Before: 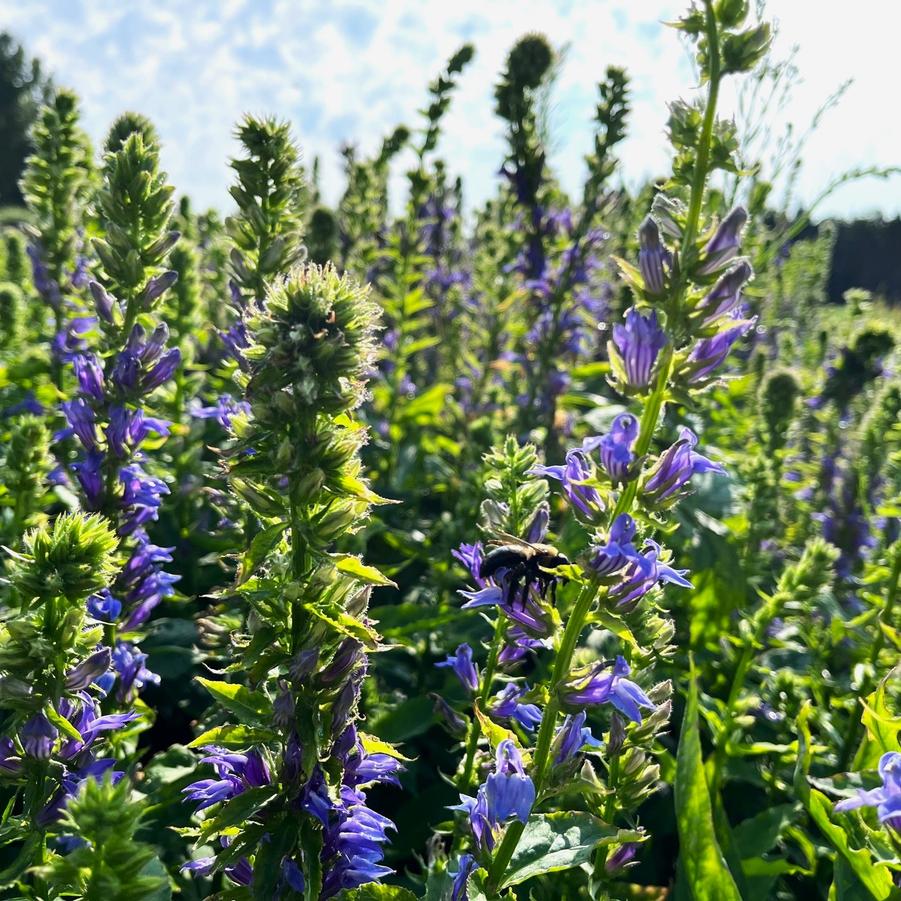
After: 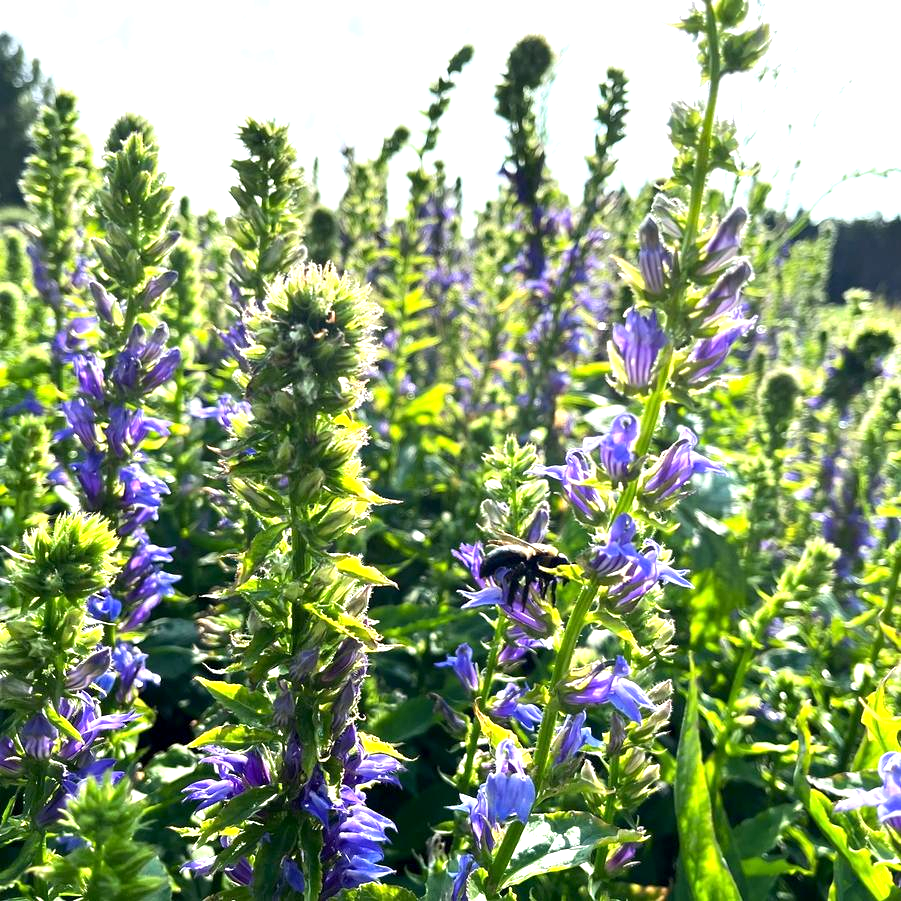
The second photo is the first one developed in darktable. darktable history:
exposure: black level correction 0.001, exposure 0.956 EV, compensate highlight preservation false
